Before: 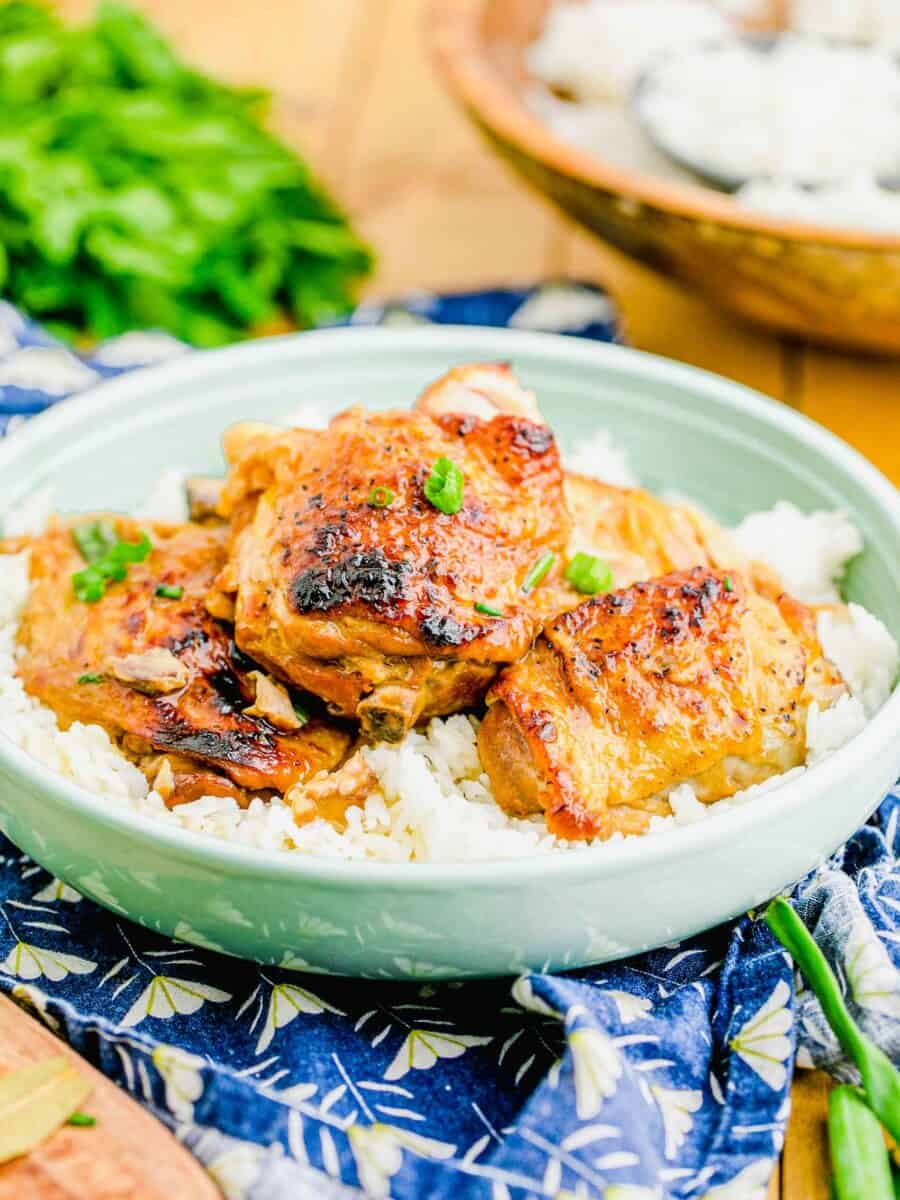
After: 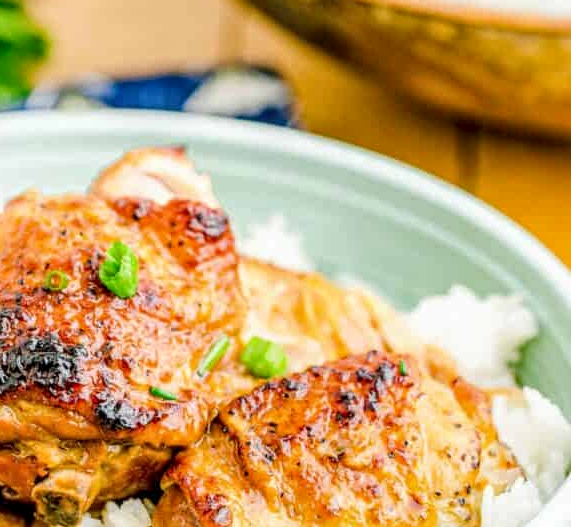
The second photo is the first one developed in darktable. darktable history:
local contrast: on, module defaults
crop: left 36.112%, top 18.049%, right 0.421%, bottom 37.989%
